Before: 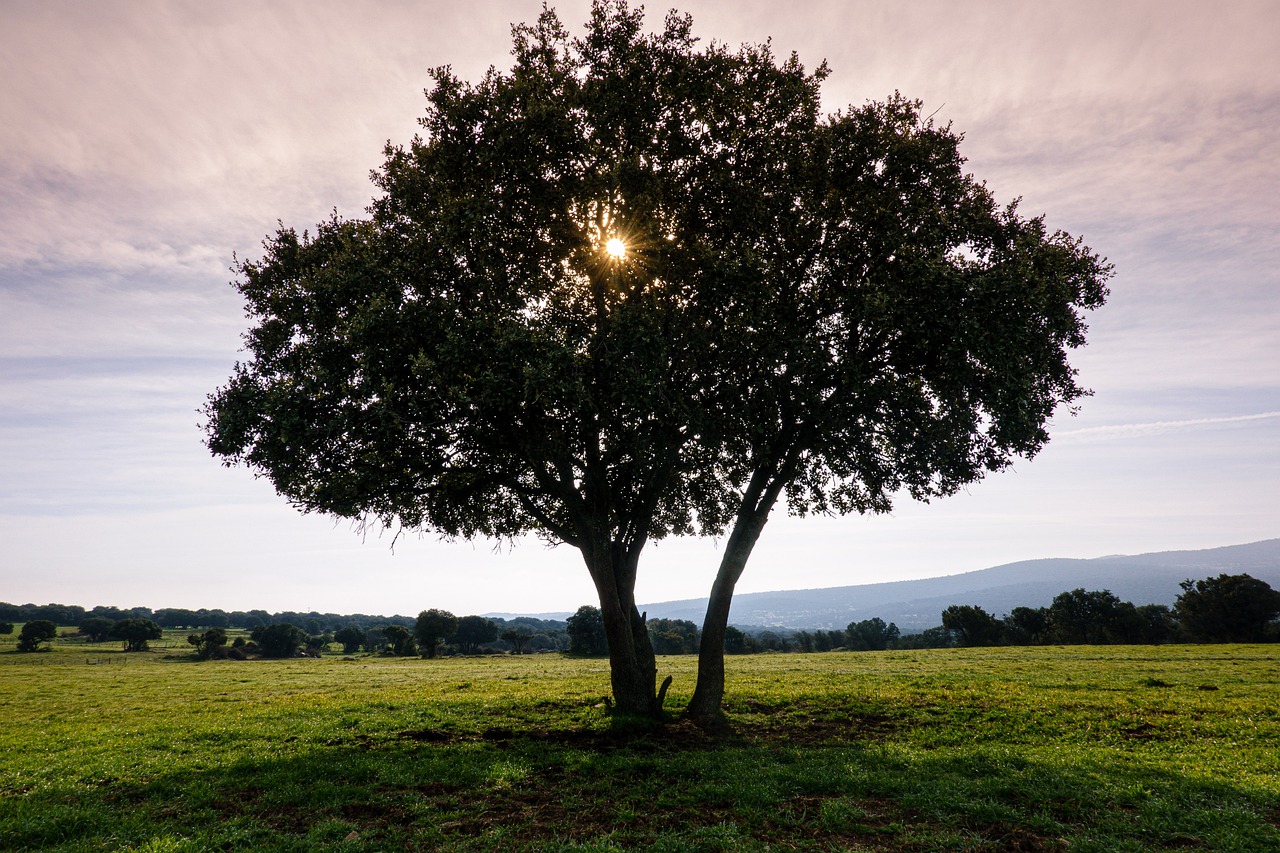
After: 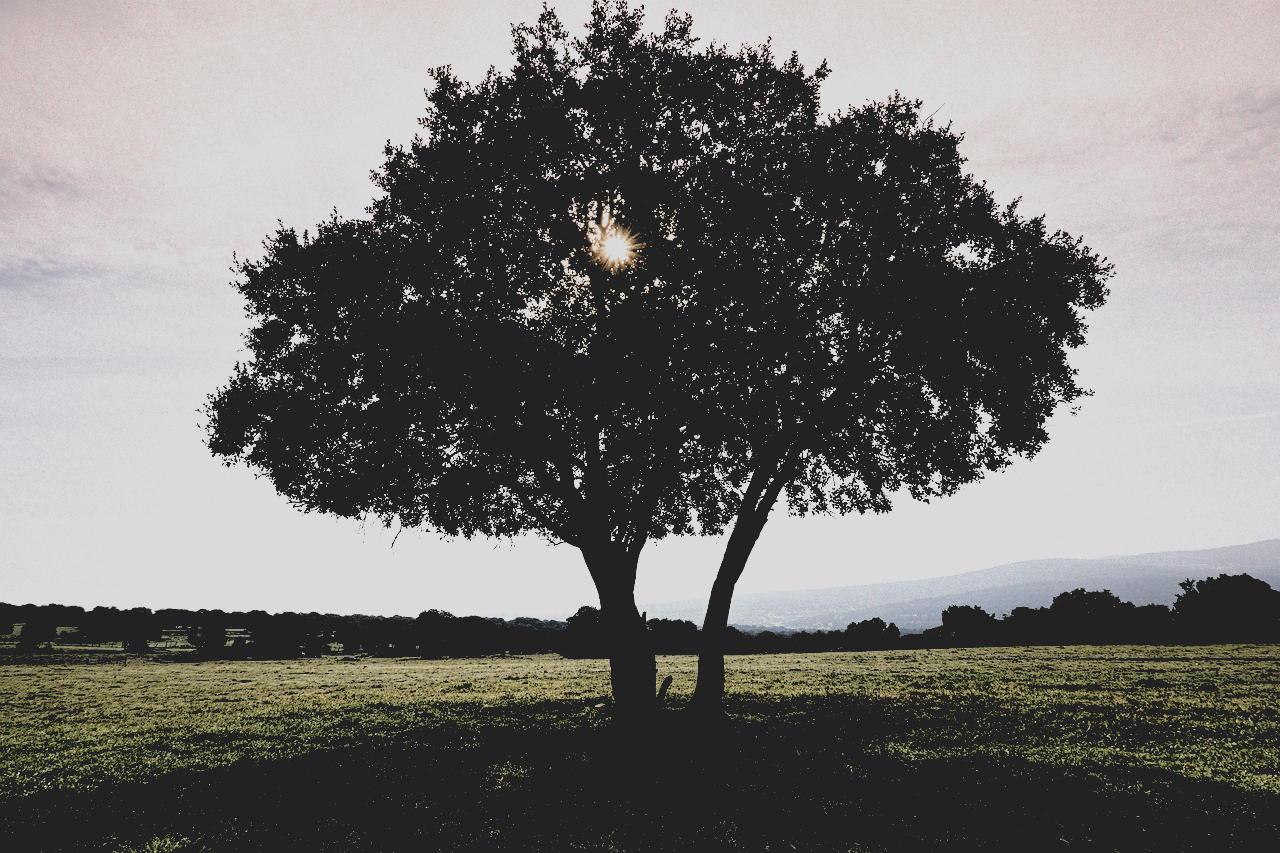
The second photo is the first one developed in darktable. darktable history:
contrast brightness saturation: contrast -0.26, saturation -0.43
filmic rgb: black relative exposure -1 EV, white relative exposure 2.05 EV, hardness 1.52, contrast 2.25, enable highlight reconstruction true
